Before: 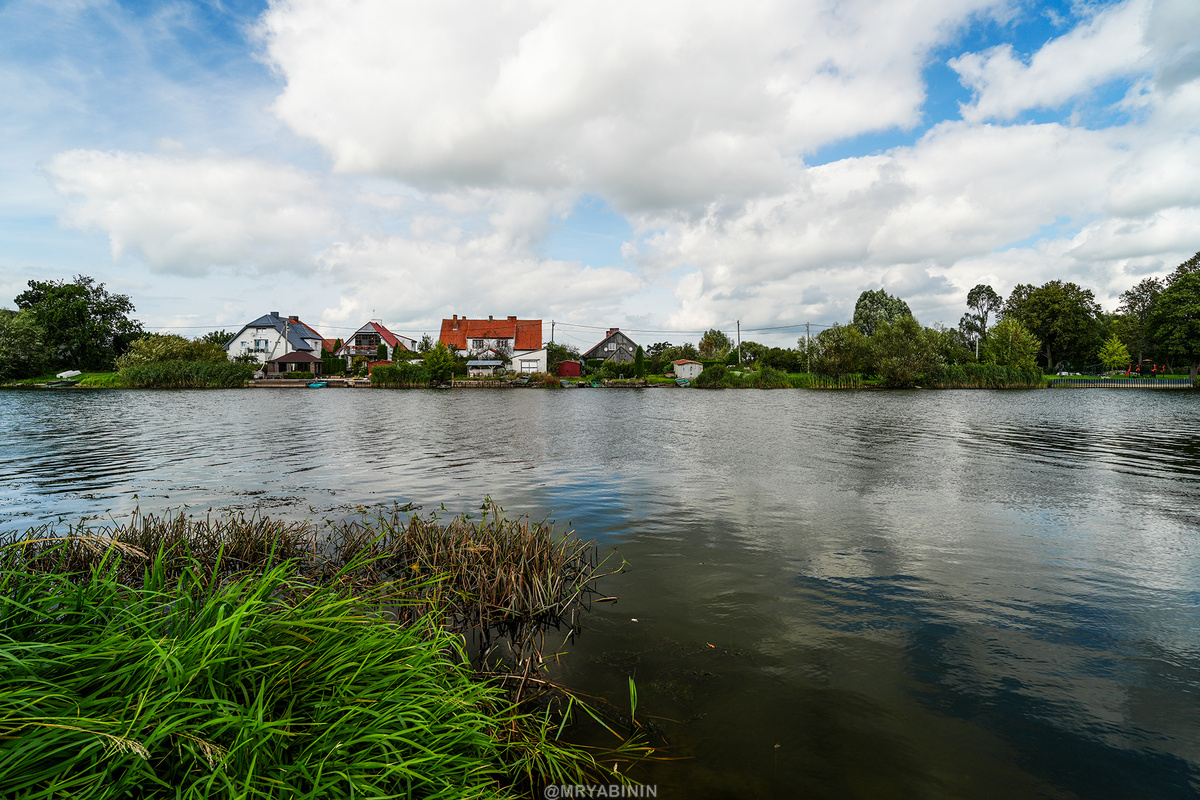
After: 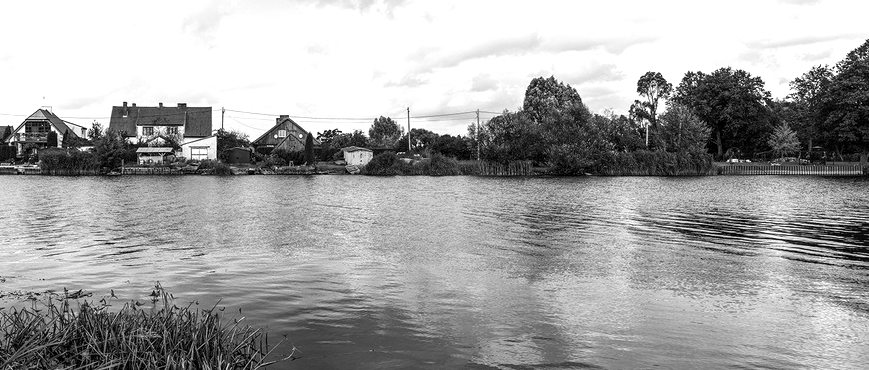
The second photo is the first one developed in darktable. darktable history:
local contrast: highlights 105%, shadows 97%, detail 119%, midtone range 0.2
color calibration: output gray [0.18, 0.41, 0.41, 0], illuminant custom, x 0.38, y 0.482, temperature 4448.24 K
crop and rotate: left 27.562%, top 26.75%, bottom 26.911%
color zones: curves: ch1 [(0, 0.525) (0.143, 0.556) (0.286, 0.52) (0.429, 0.5) (0.571, 0.5) (0.714, 0.5) (0.857, 0.503) (1, 0.525)]
